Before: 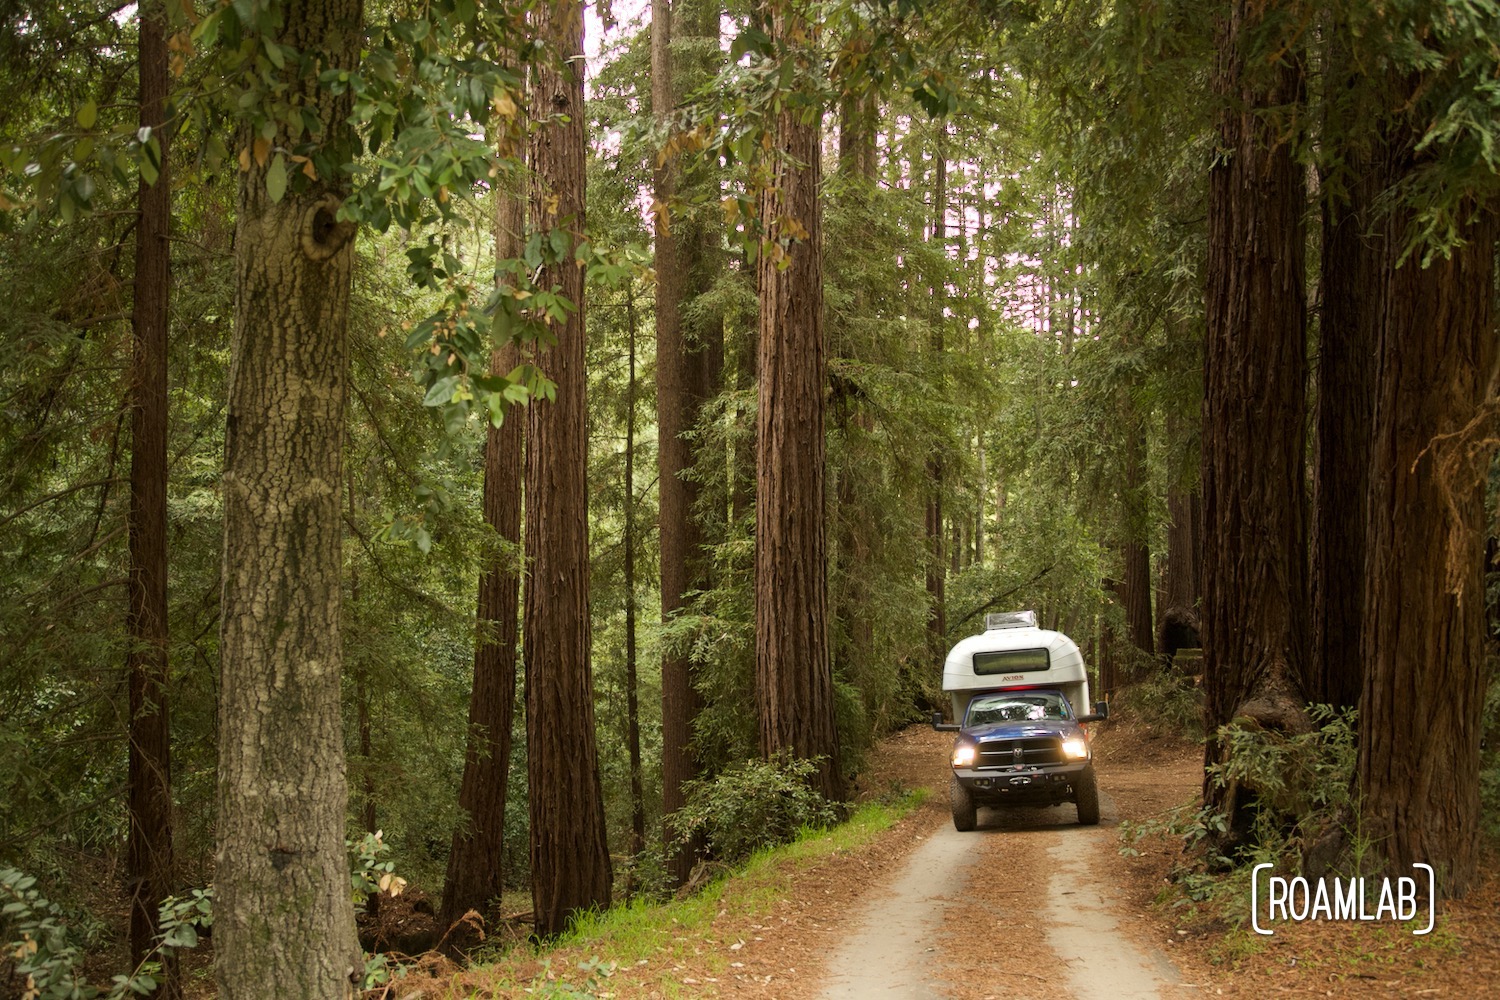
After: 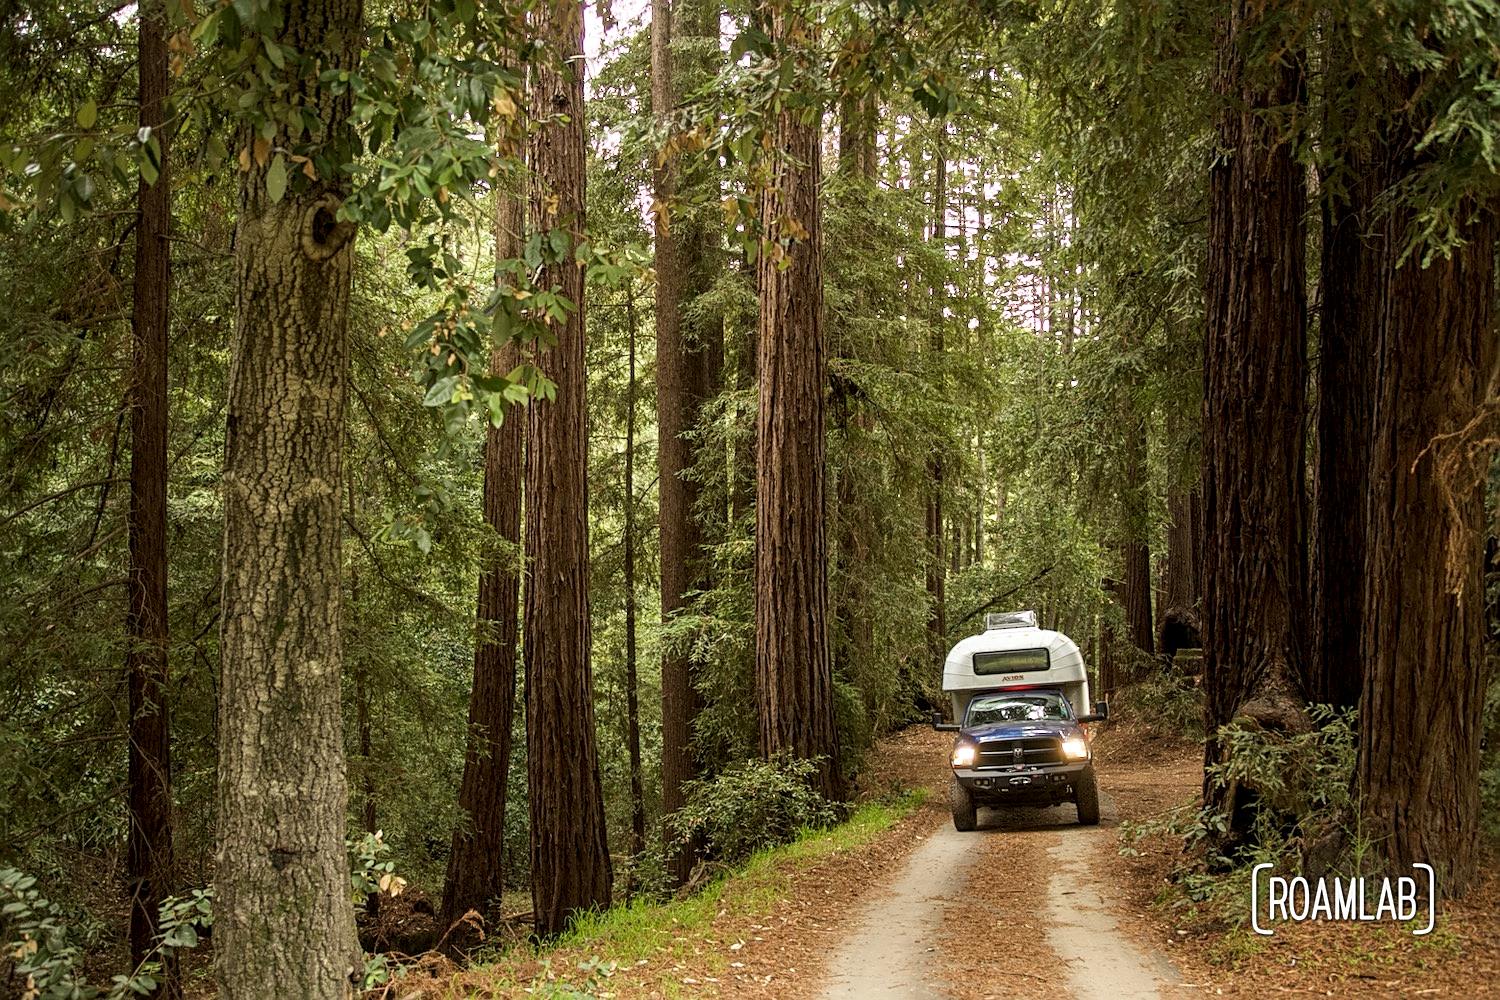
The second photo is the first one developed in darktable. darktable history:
local contrast: highlights 31%, detail 135%
sharpen: amount 0.54
